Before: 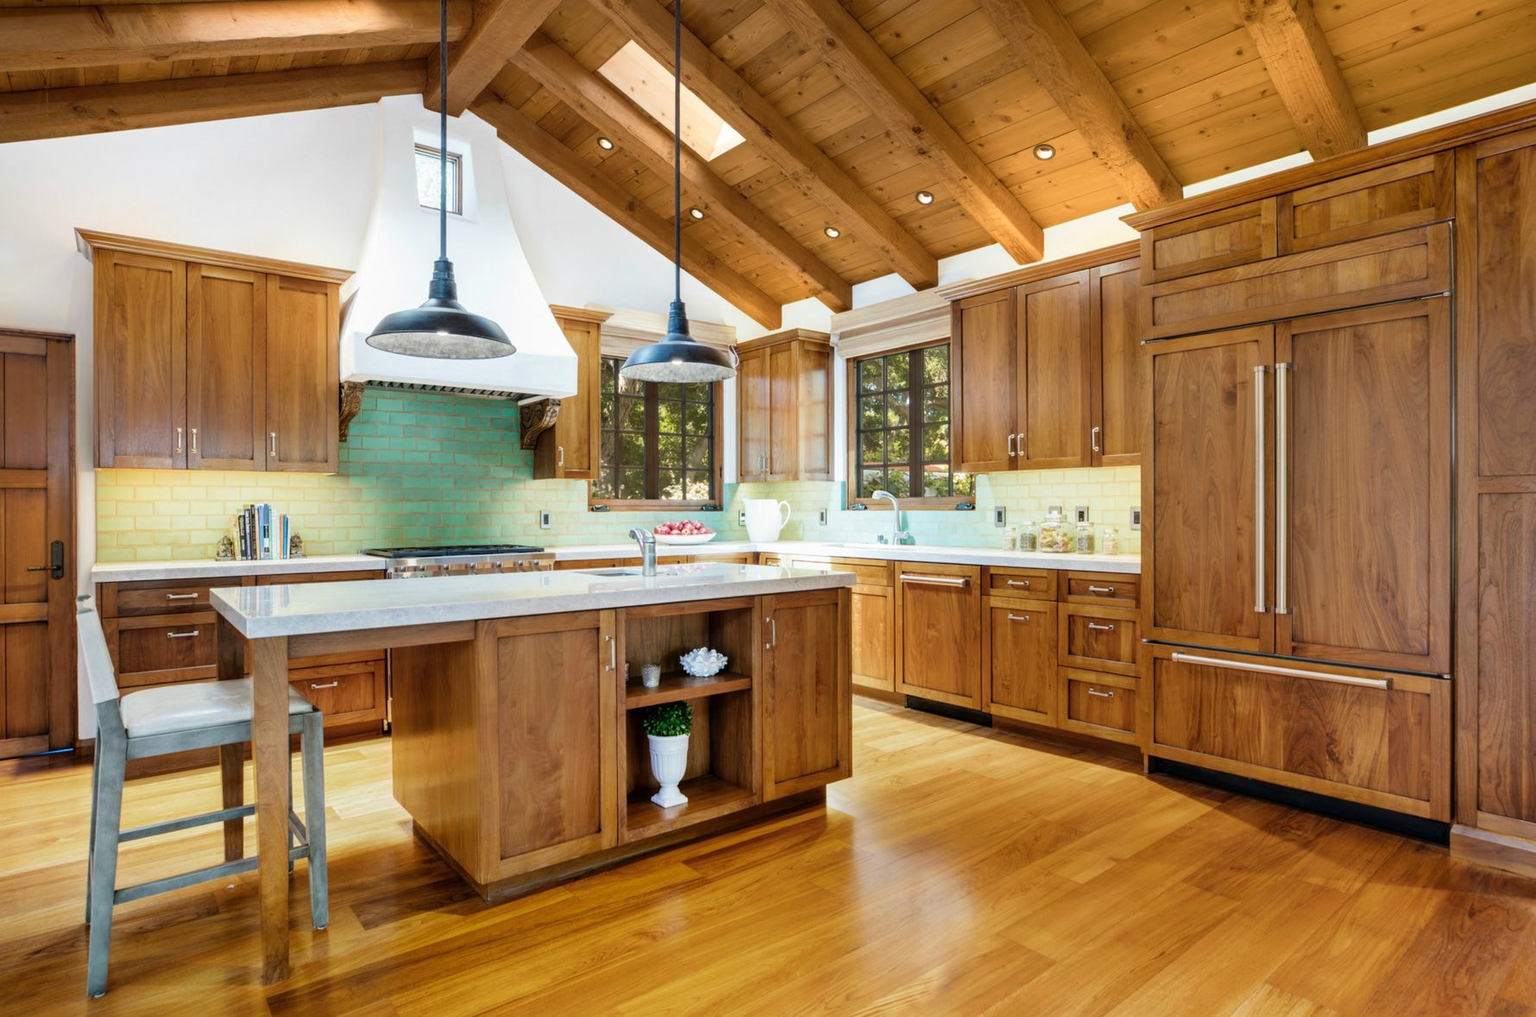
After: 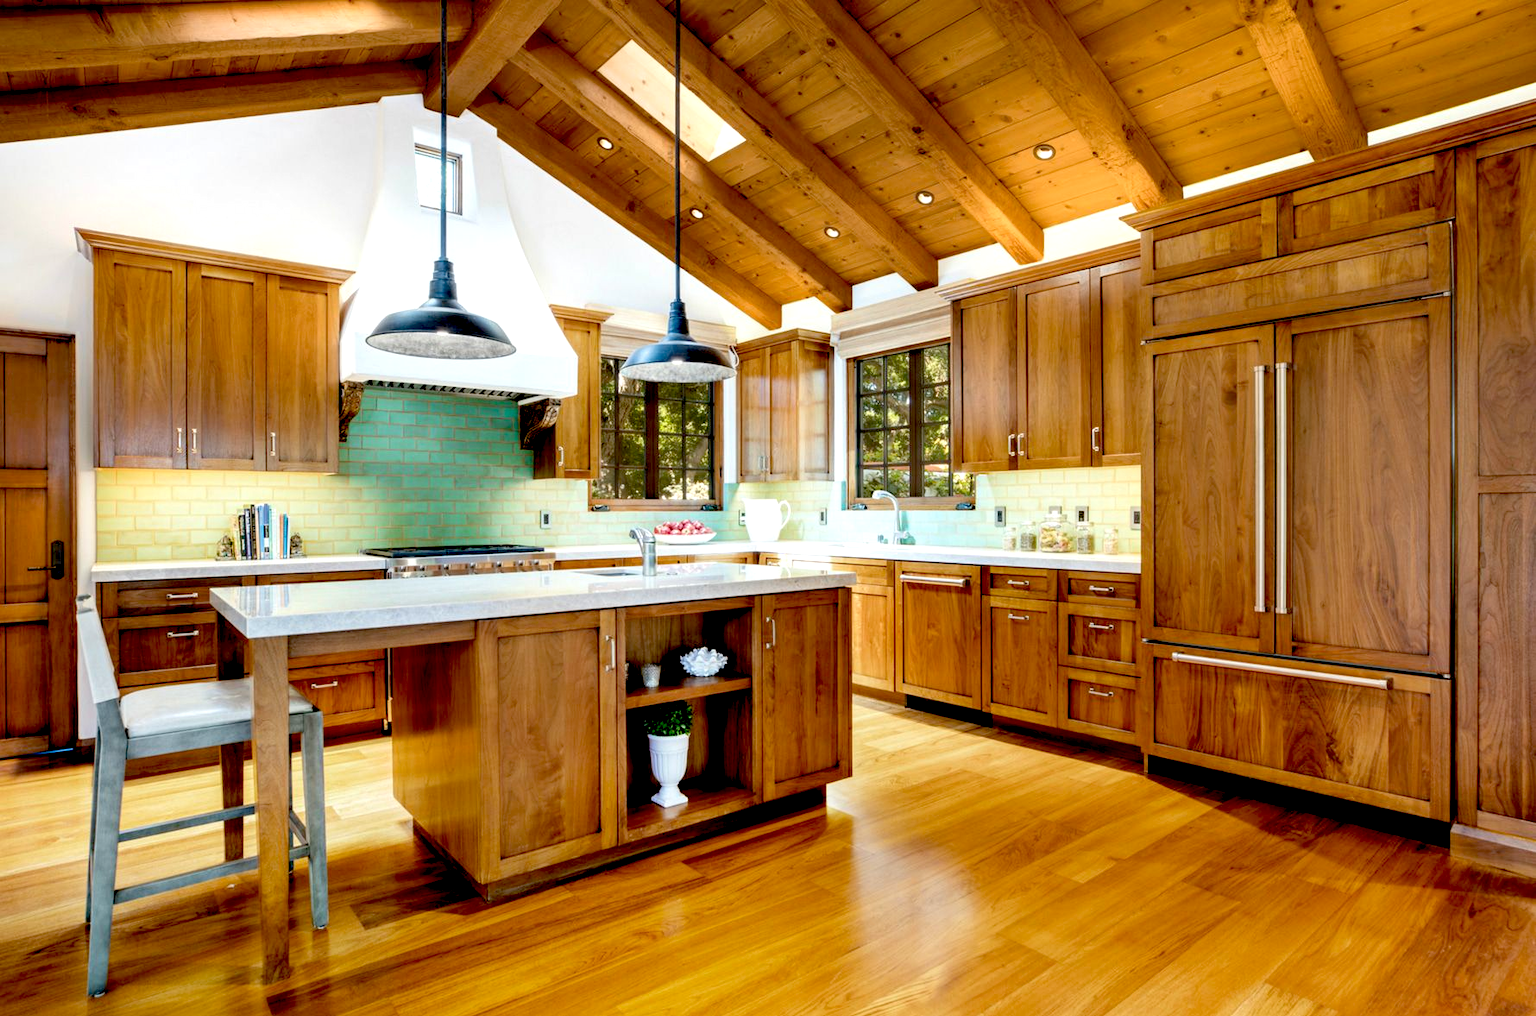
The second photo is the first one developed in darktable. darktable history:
exposure: black level correction 0.031, exposure 0.303 EV, compensate highlight preservation false
